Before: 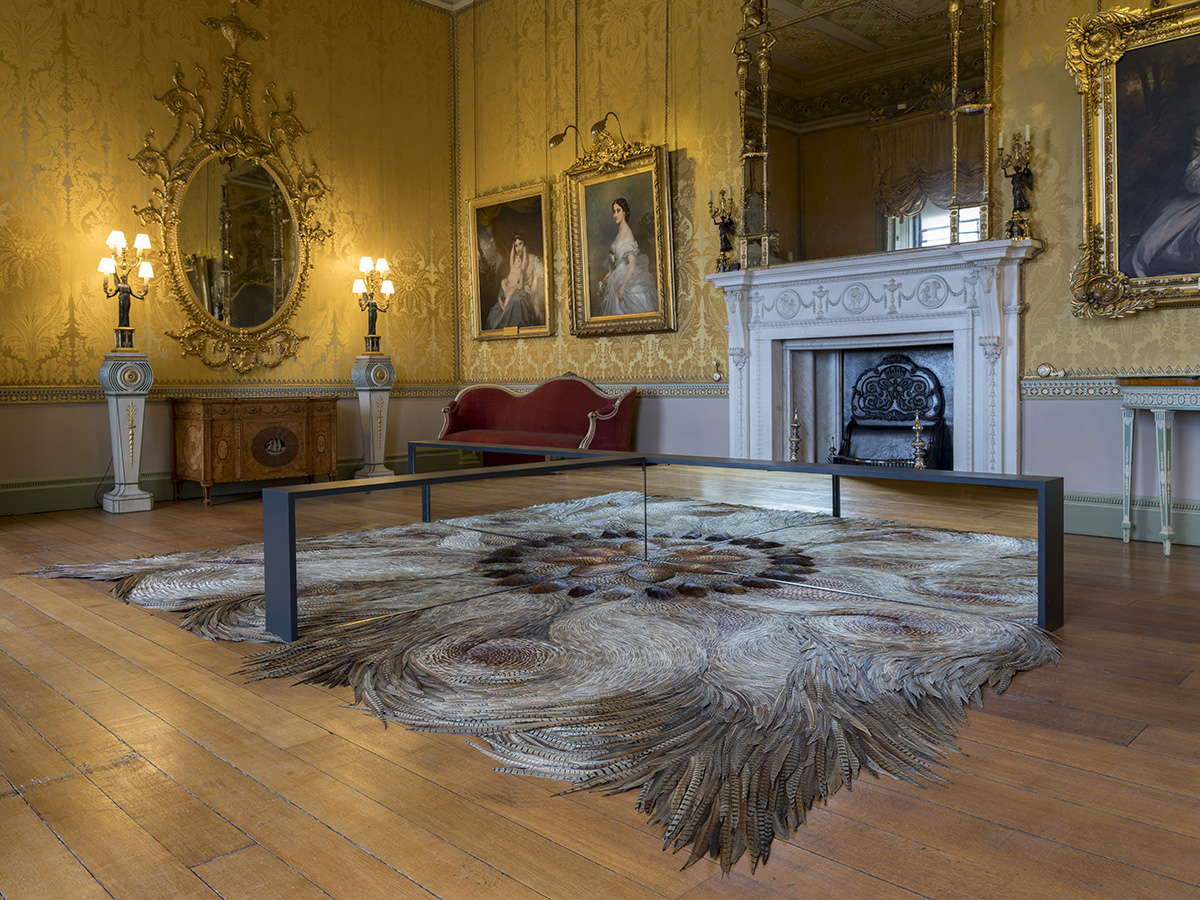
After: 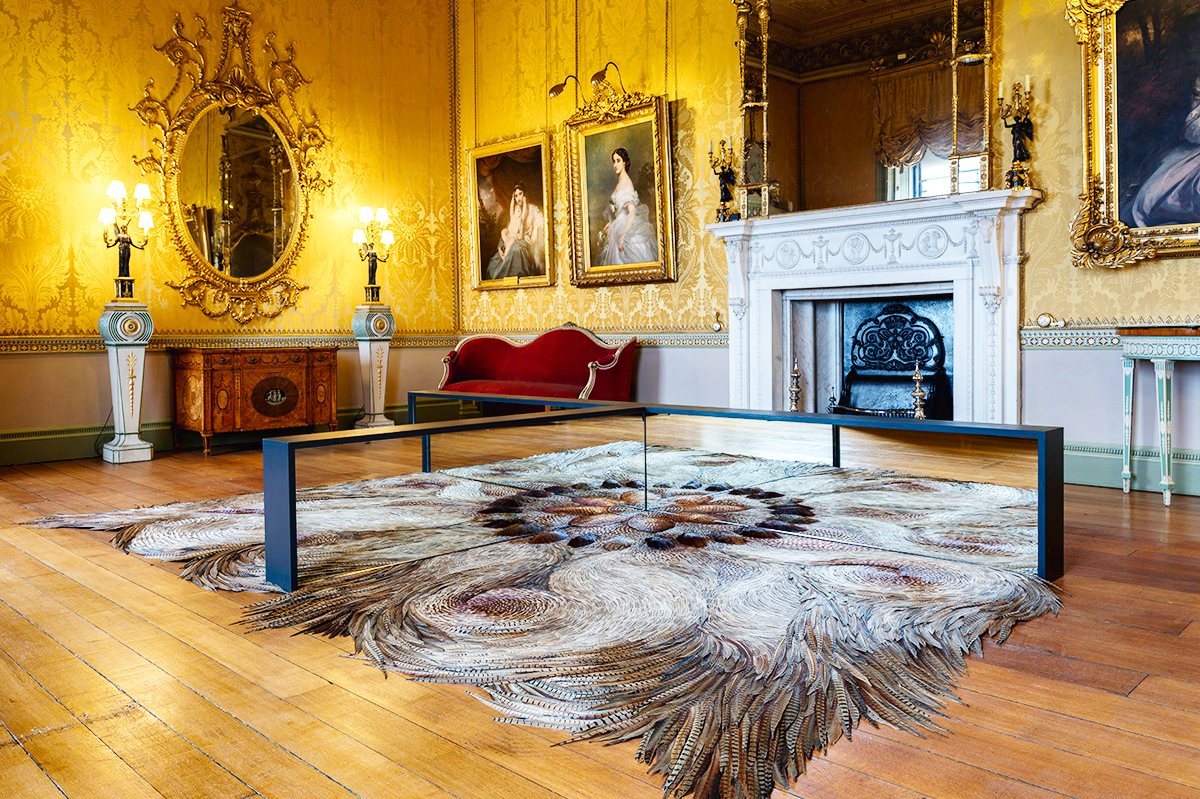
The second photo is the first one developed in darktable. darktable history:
shadows and highlights: low approximation 0.01, soften with gaussian
crop and rotate: top 5.609%, bottom 5.609%
base curve: curves: ch0 [(0, 0.003) (0.001, 0.002) (0.006, 0.004) (0.02, 0.022) (0.048, 0.086) (0.094, 0.234) (0.162, 0.431) (0.258, 0.629) (0.385, 0.8) (0.548, 0.918) (0.751, 0.988) (1, 1)], preserve colors none
